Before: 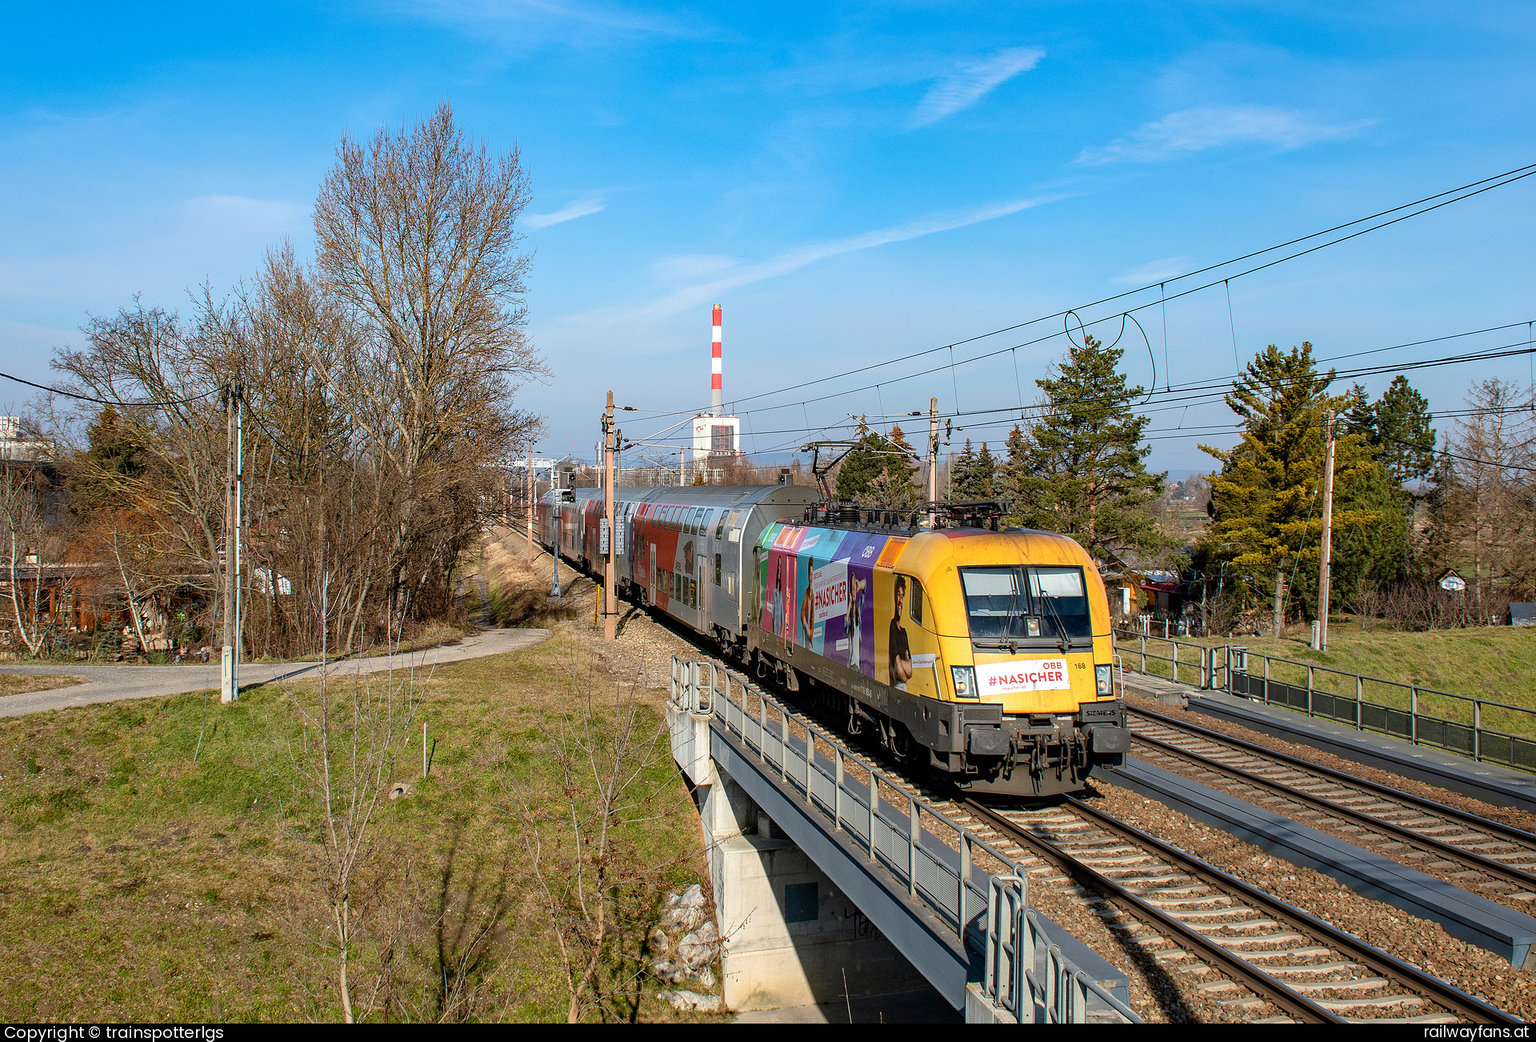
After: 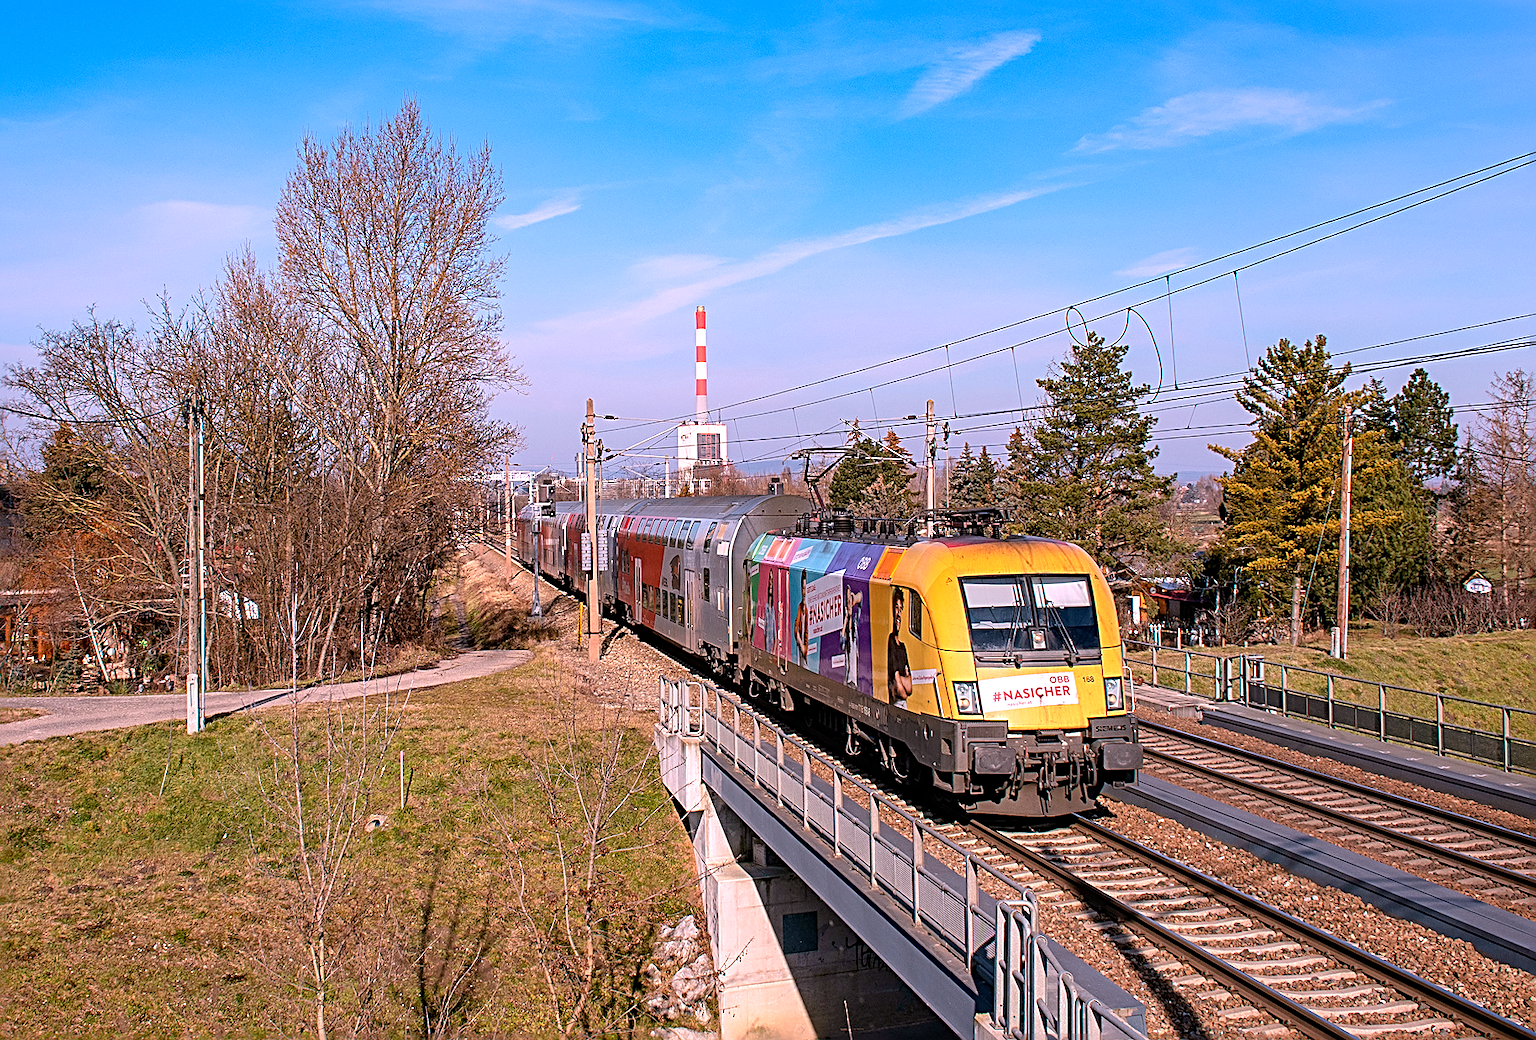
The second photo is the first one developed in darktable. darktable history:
sharpen: radius 3.025, amount 0.757
rotate and perspective: rotation -1°, crop left 0.011, crop right 0.989, crop top 0.025, crop bottom 0.975
white balance: red 1.188, blue 1.11
crop and rotate: left 2.536%, right 1.107%, bottom 2.246%
